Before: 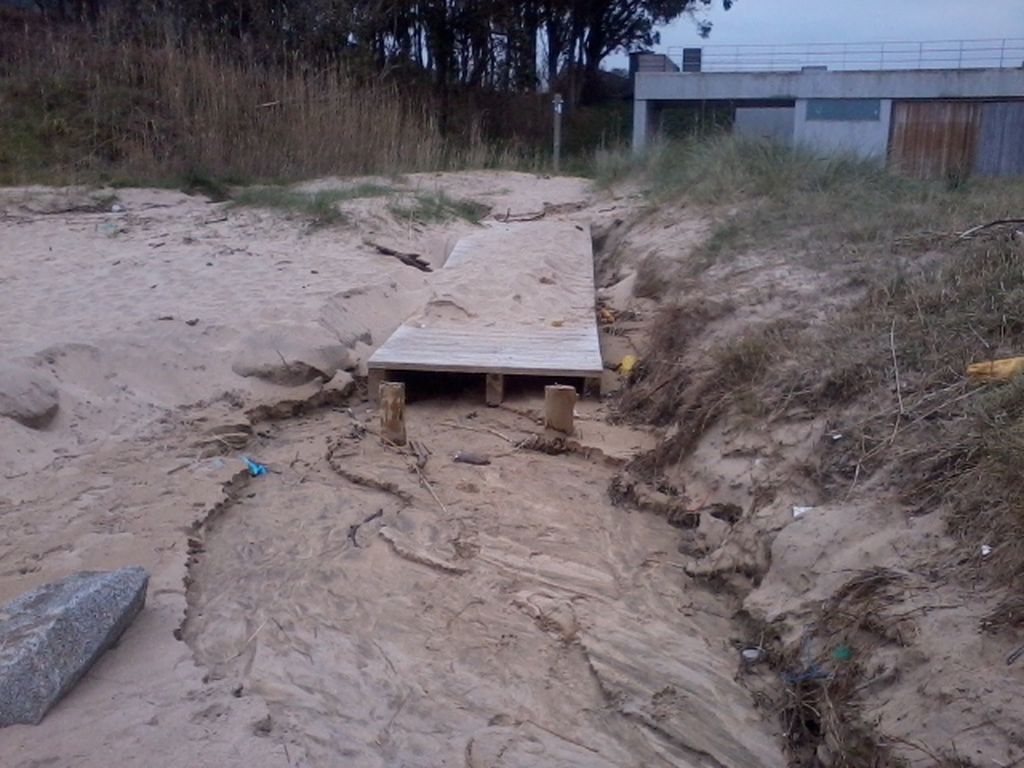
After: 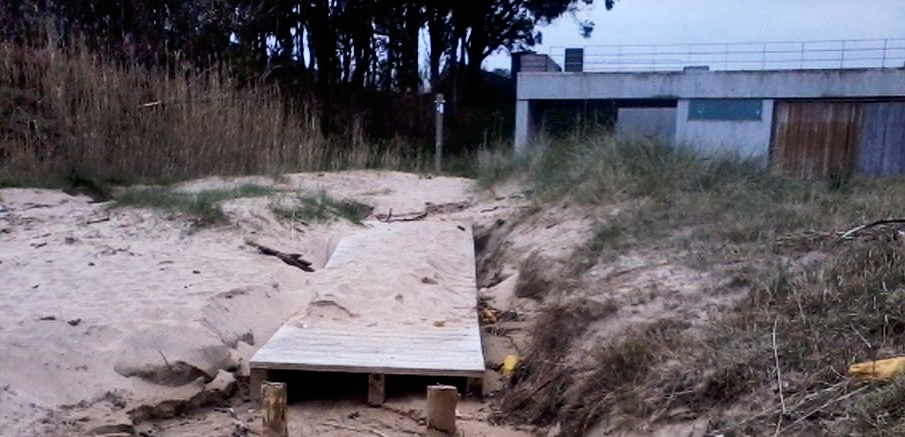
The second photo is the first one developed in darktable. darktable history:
crop and rotate: left 11.563%, bottom 42.976%
tone curve: curves: ch0 [(0, 0) (0.118, 0.034) (0.182, 0.124) (0.265, 0.214) (0.504, 0.508) (0.783, 0.825) (1, 1)], preserve colors none
shadows and highlights: low approximation 0.01, soften with gaussian
tone equalizer: -8 EV -0.443 EV, -7 EV -0.393 EV, -6 EV -0.314 EV, -5 EV -0.241 EV, -3 EV 0.211 EV, -2 EV 0.353 EV, -1 EV 0.379 EV, +0 EV 0.413 EV, edges refinement/feathering 500, mask exposure compensation -1.57 EV, preserve details no
